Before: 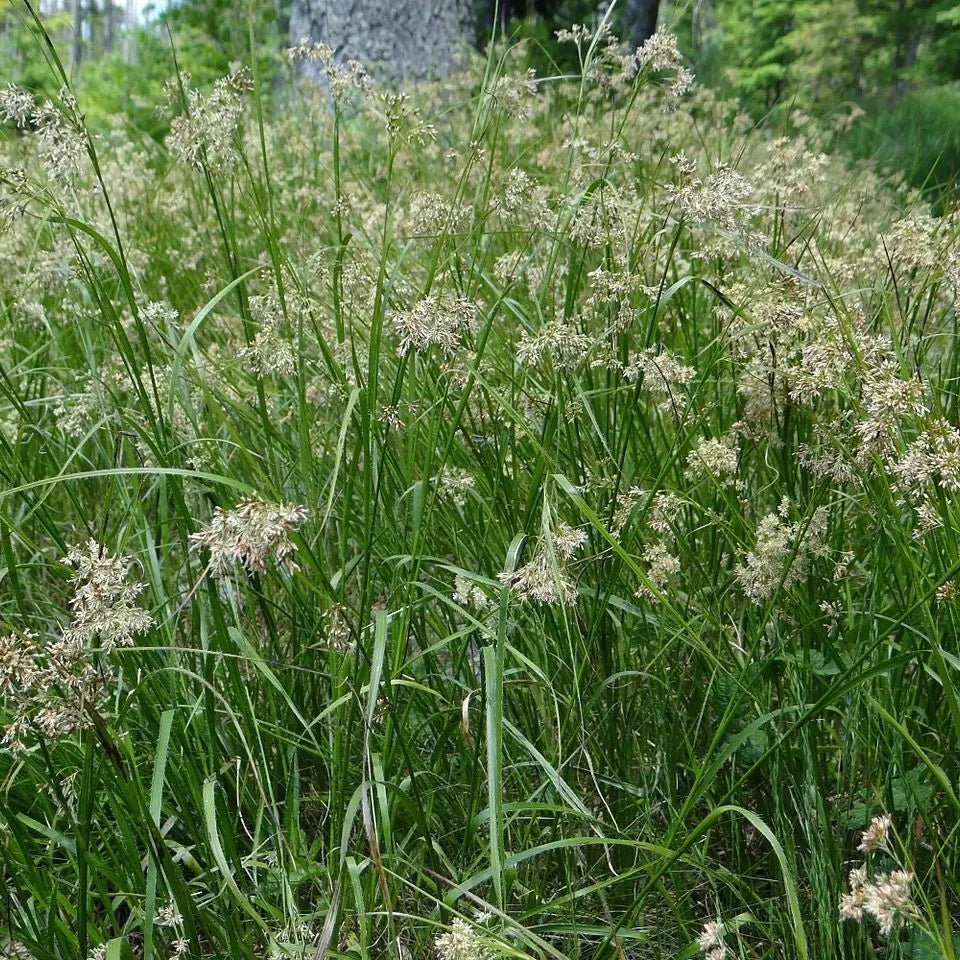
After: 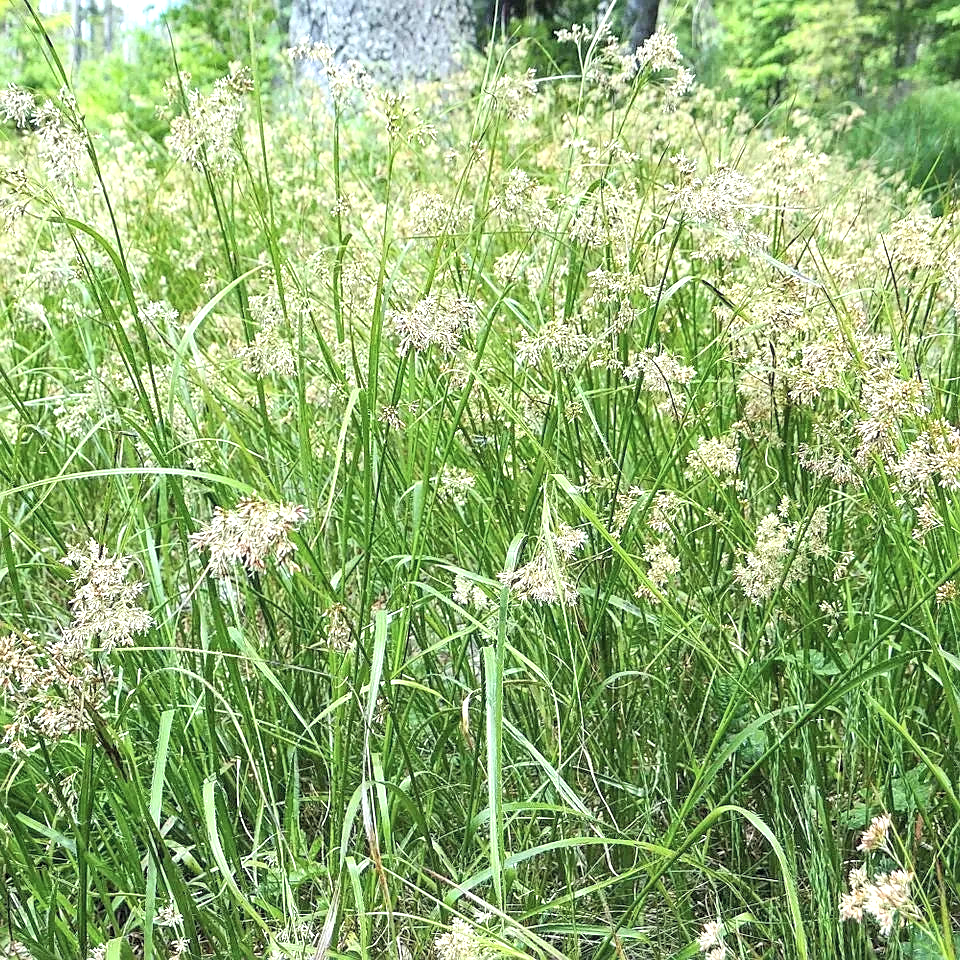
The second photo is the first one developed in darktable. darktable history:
local contrast: on, module defaults
sharpen: on, module defaults
exposure: black level correction 0, exposure 1.001 EV, compensate highlight preservation false
color balance rgb: perceptual saturation grading › global saturation -0.232%
contrast brightness saturation: contrast 0.14, brightness 0.224
